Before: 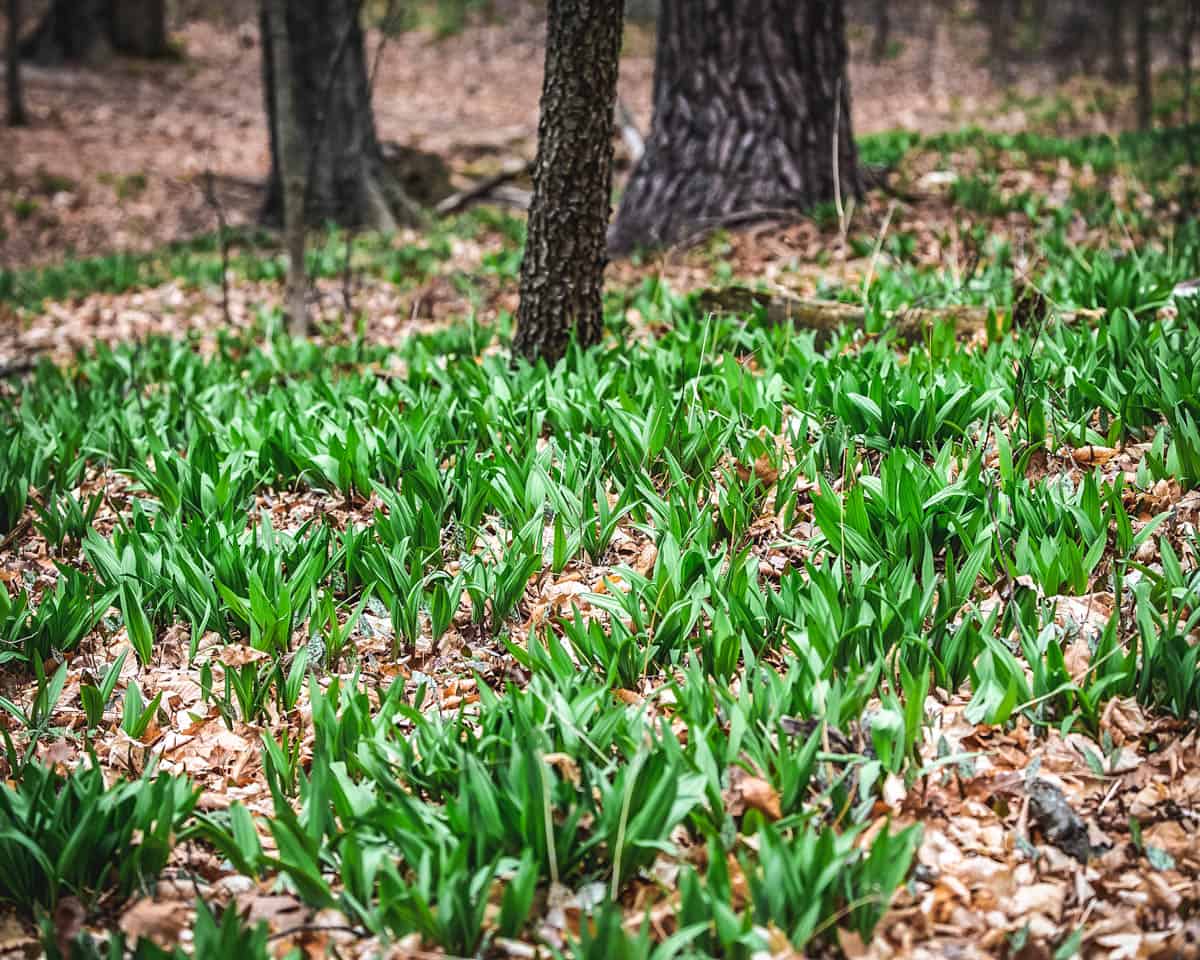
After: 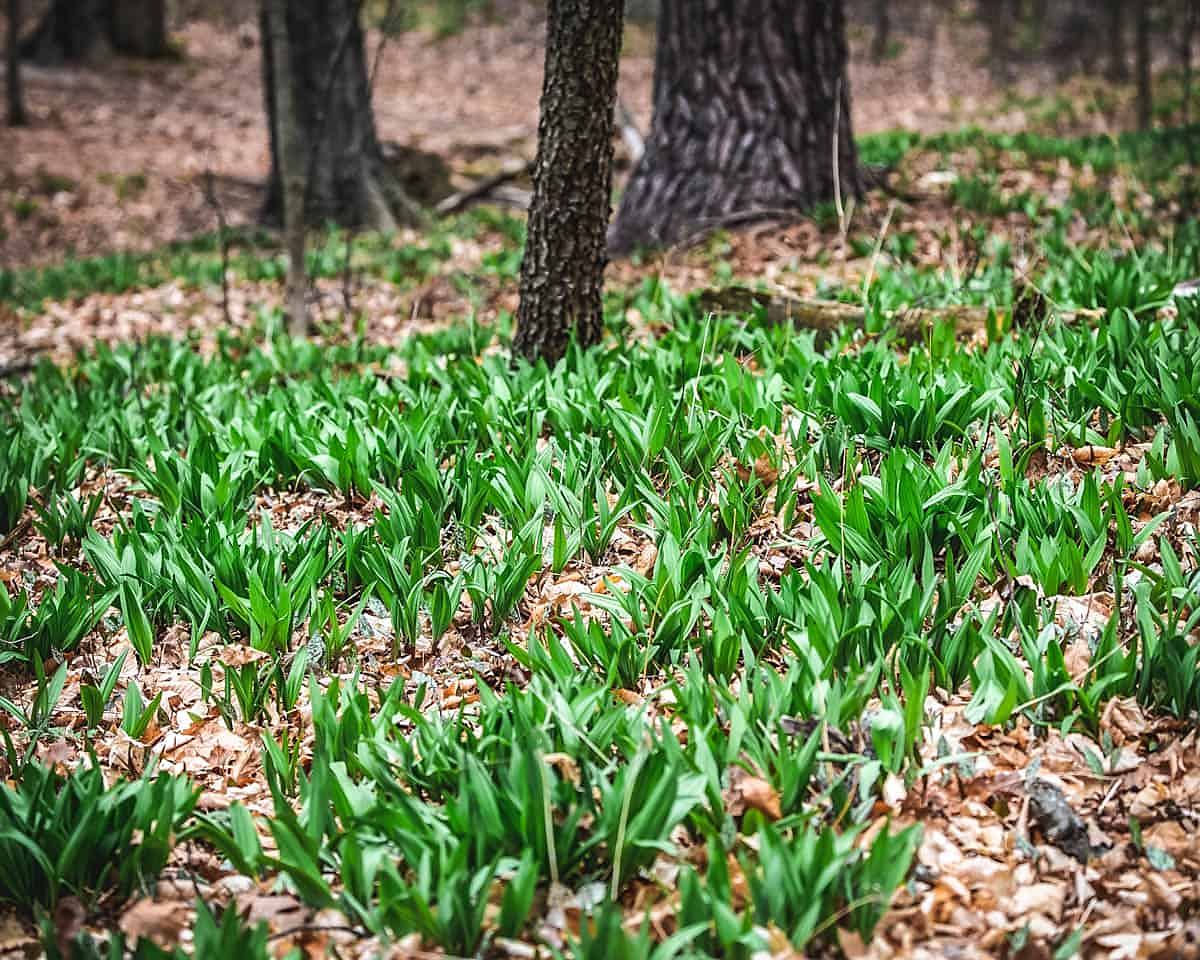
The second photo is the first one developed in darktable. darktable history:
sharpen: radius 1.044, threshold 0.985
